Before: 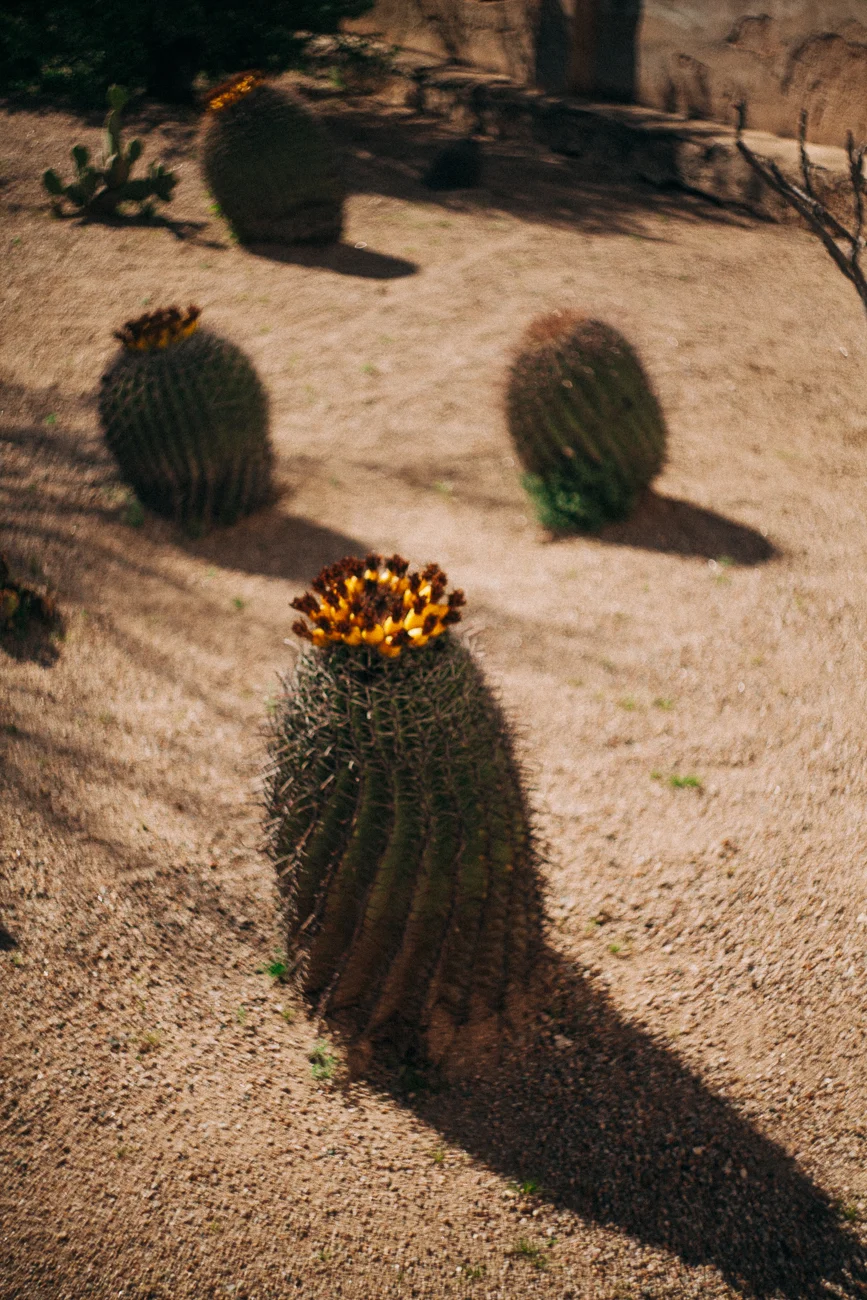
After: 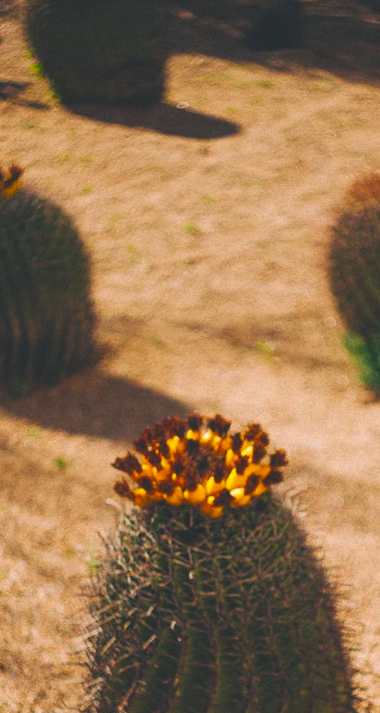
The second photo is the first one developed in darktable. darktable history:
color balance rgb: shadows lift › chroma 1.93%, shadows lift › hue 263.86°, global offset › luminance 1.977%, perceptual saturation grading › global saturation 19.636%, perceptual brilliance grading › global brilliance 2.639%, perceptual brilliance grading › highlights -2.477%, perceptual brilliance grading › shadows 3.654%, global vibrance 45.226%
crop: left 20.538%, top 10.777%, right 35.622%, bottom 34.313%
